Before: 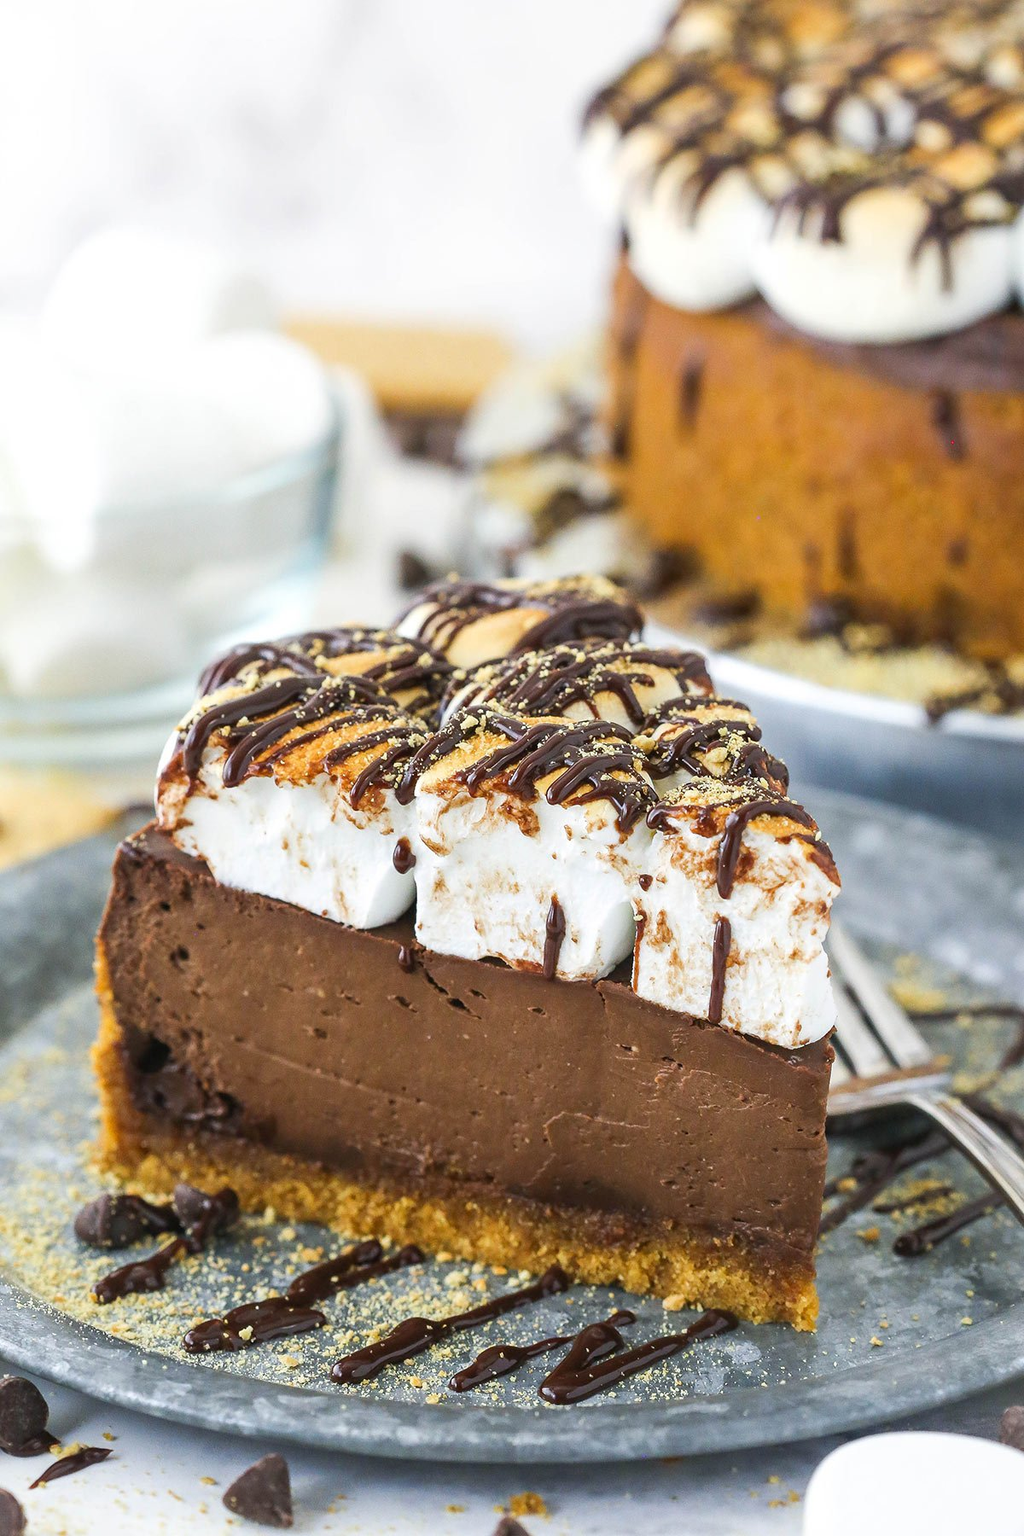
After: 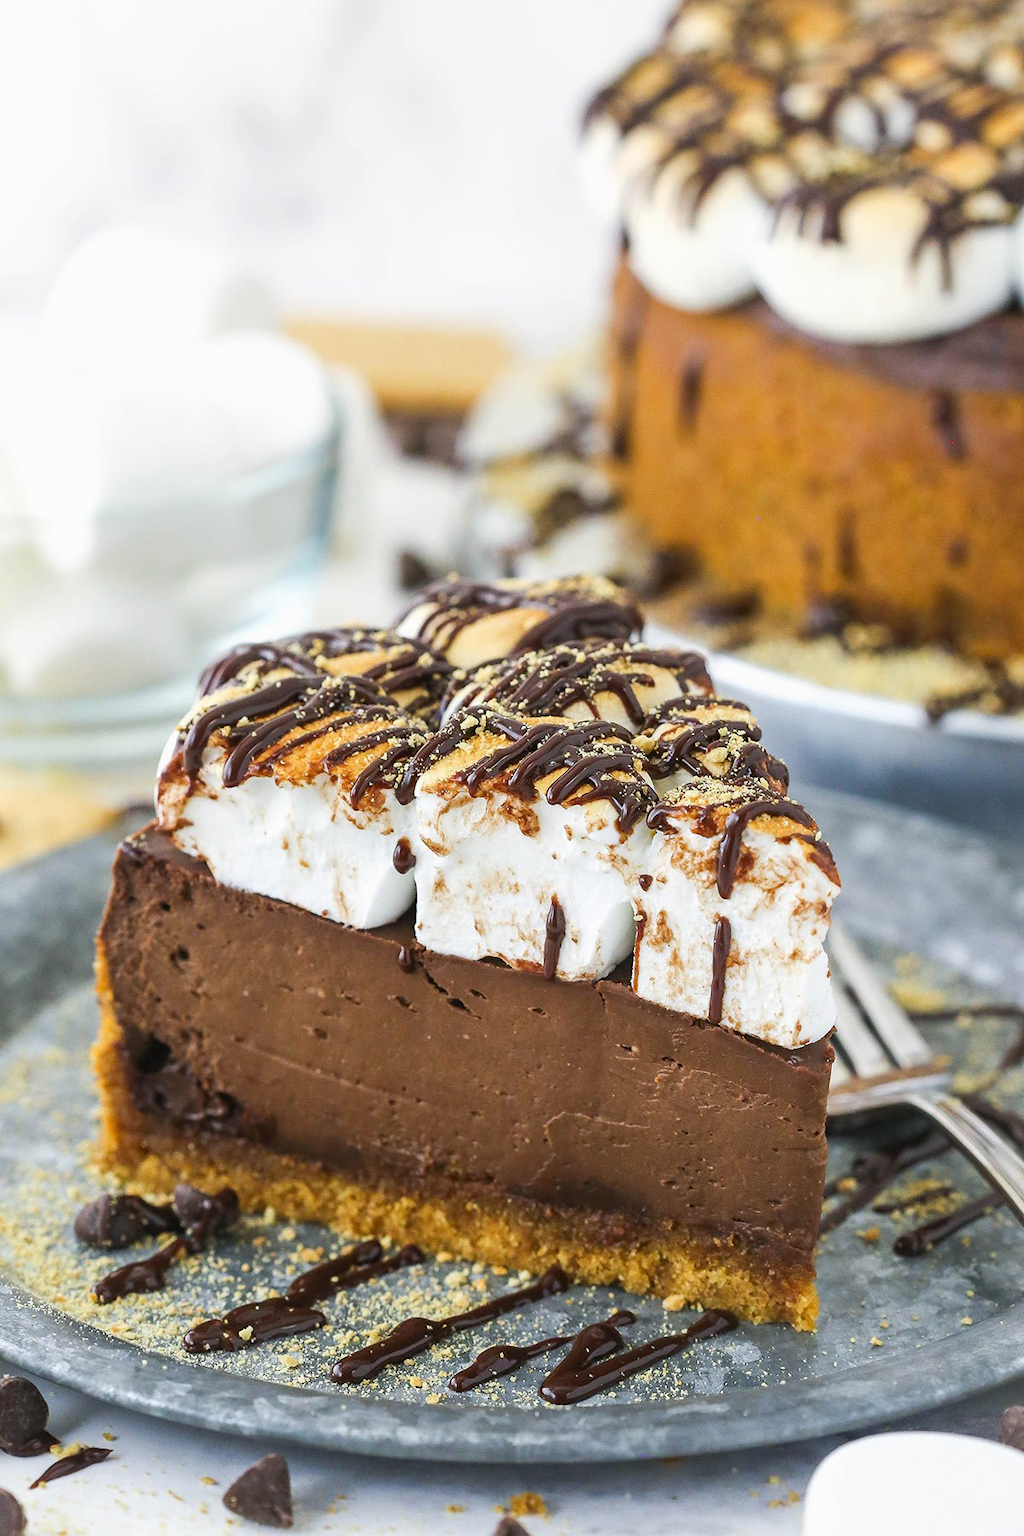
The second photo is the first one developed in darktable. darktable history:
exposure: exposure -0.041 EV, compensate exposure bias true, compensate highlight preservation false
